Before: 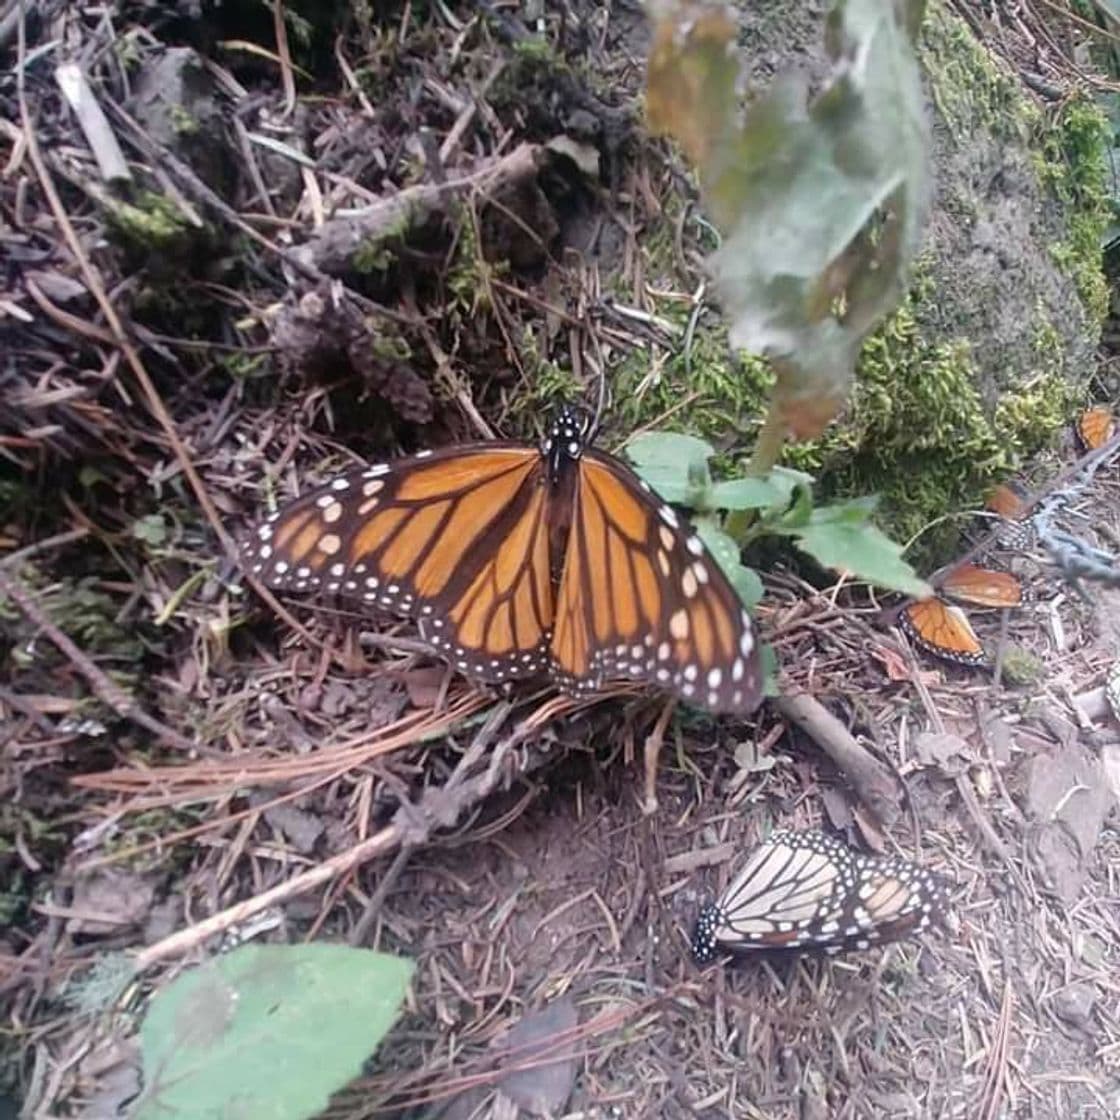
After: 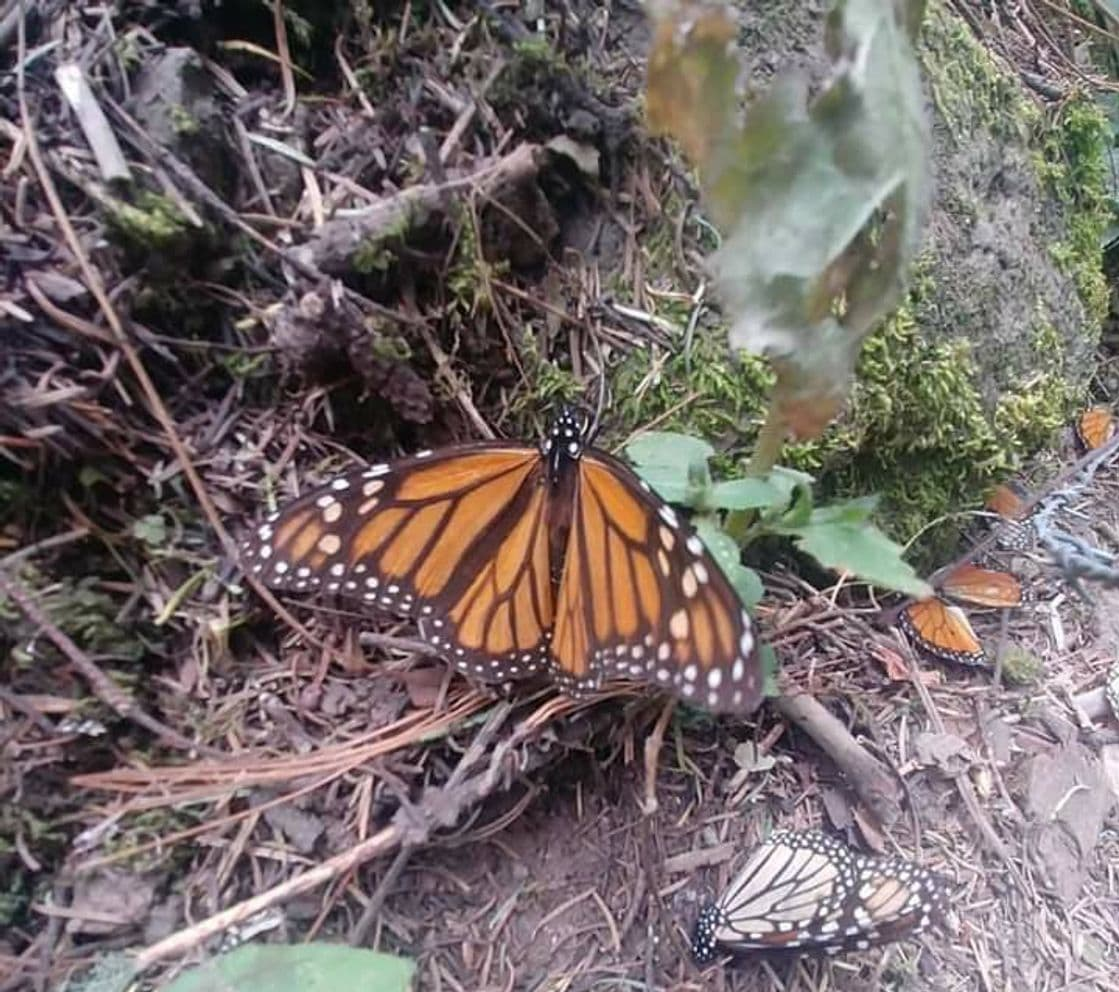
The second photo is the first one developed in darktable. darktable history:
crop and rotate: top 0%, bottom 11.342%
